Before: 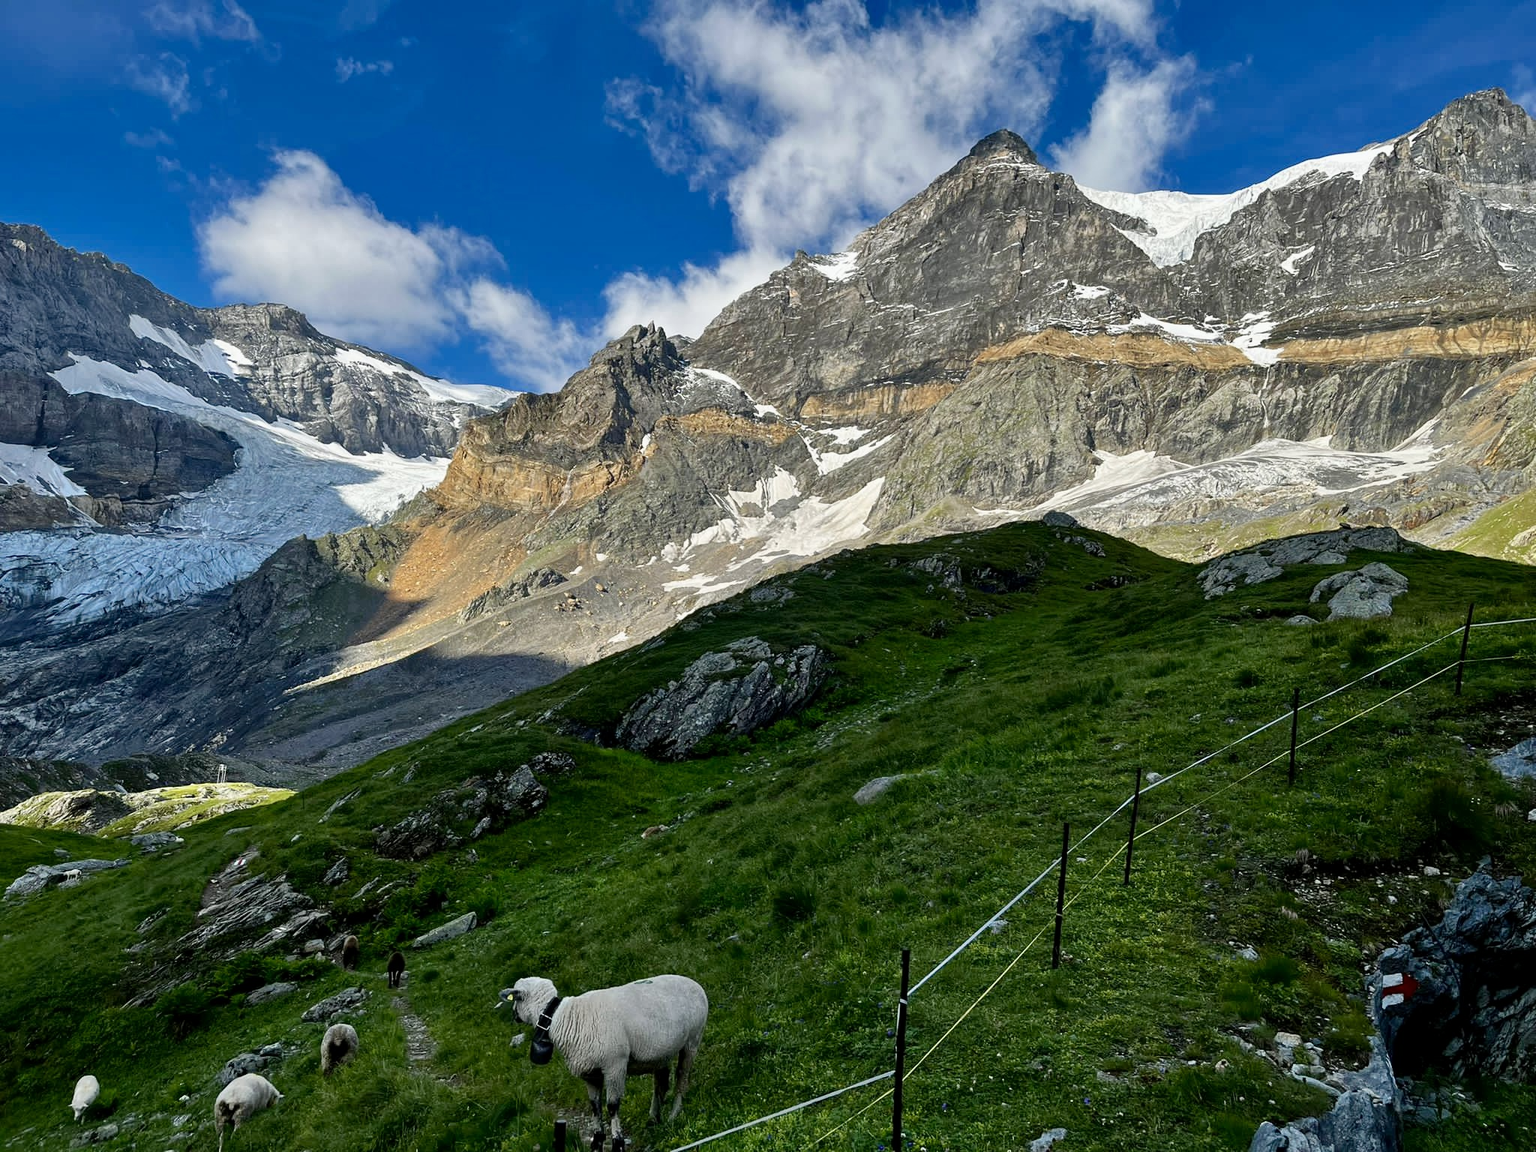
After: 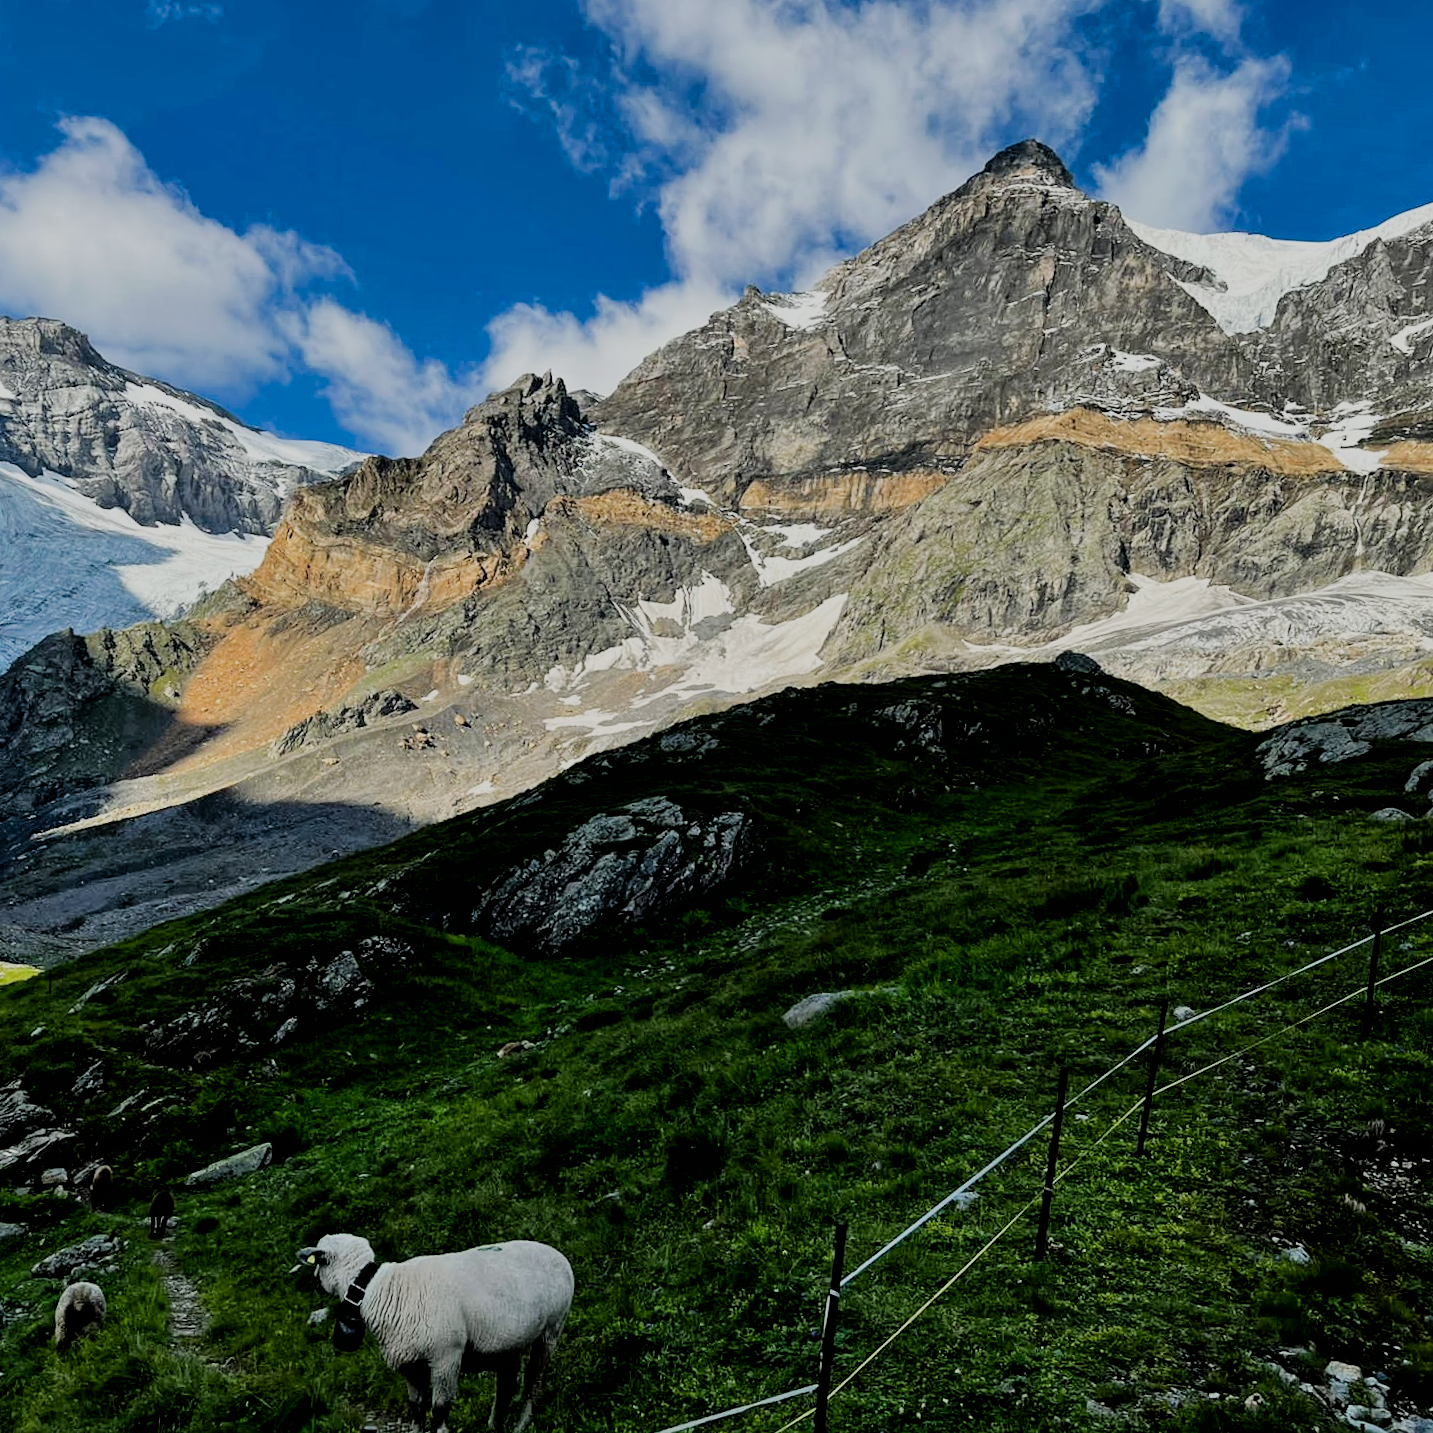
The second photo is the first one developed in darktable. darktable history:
crop and rotate: angle -3.11°, left 14.181%, top 0.02%, right 10.876%, bottom 0.018%
filmic rgb: black relative exposure -4.18 EV, white relative exposure 5.1 EV, threshold 3.02 EV, hardness 2.06, contrast 1.16, enable highlight reconstruction true
